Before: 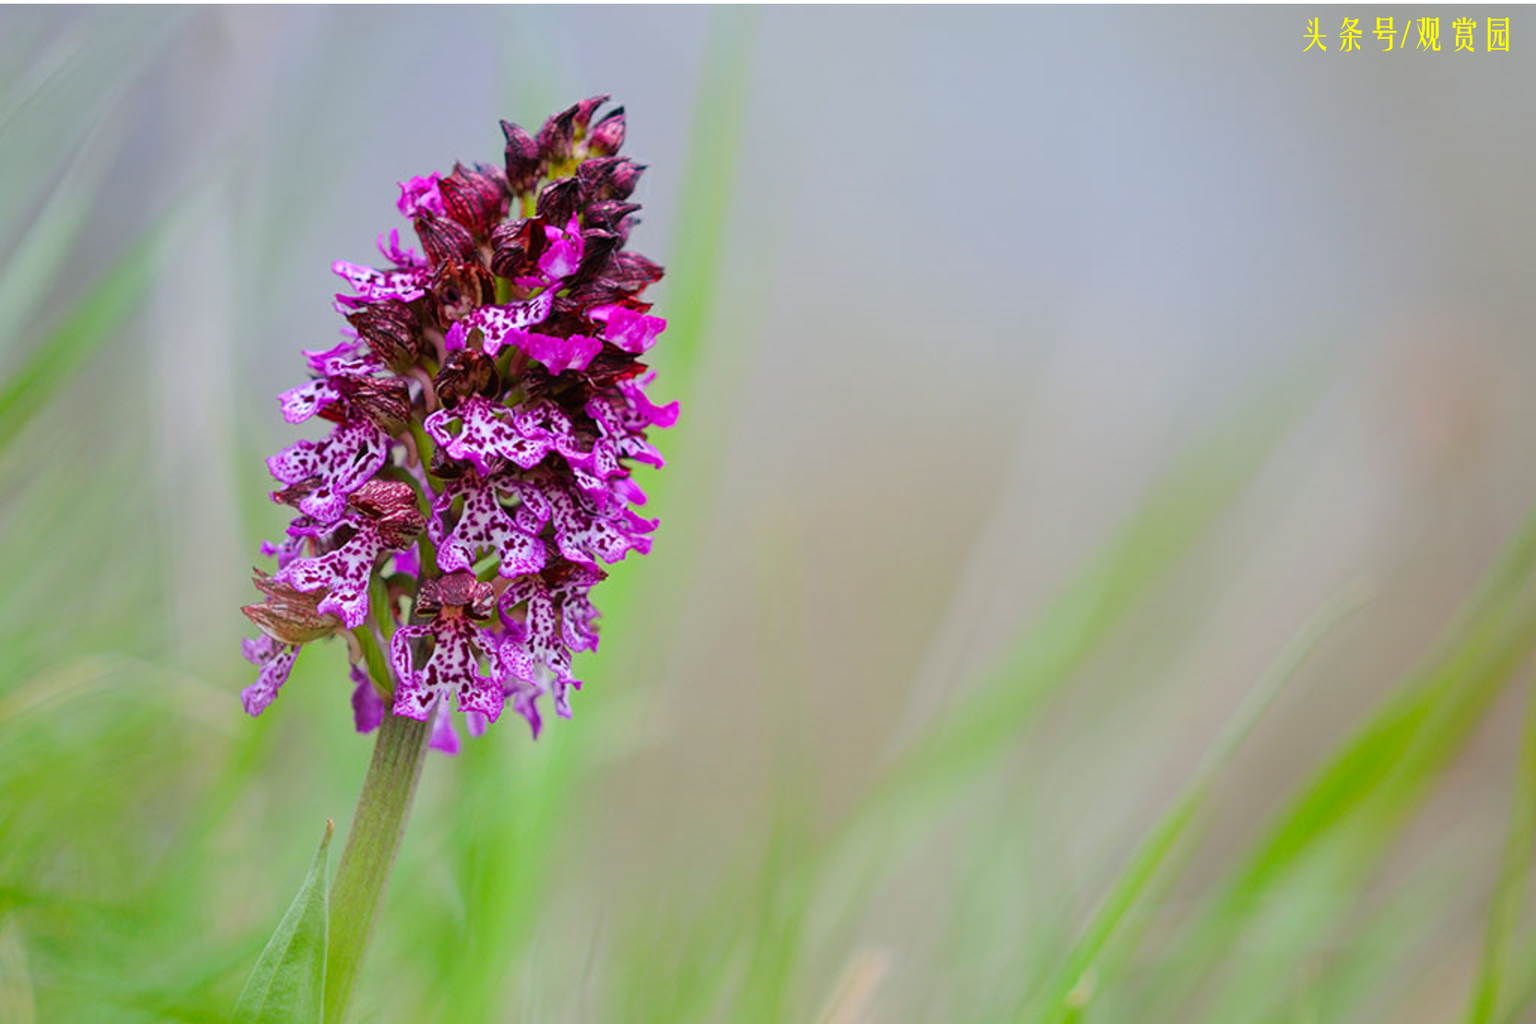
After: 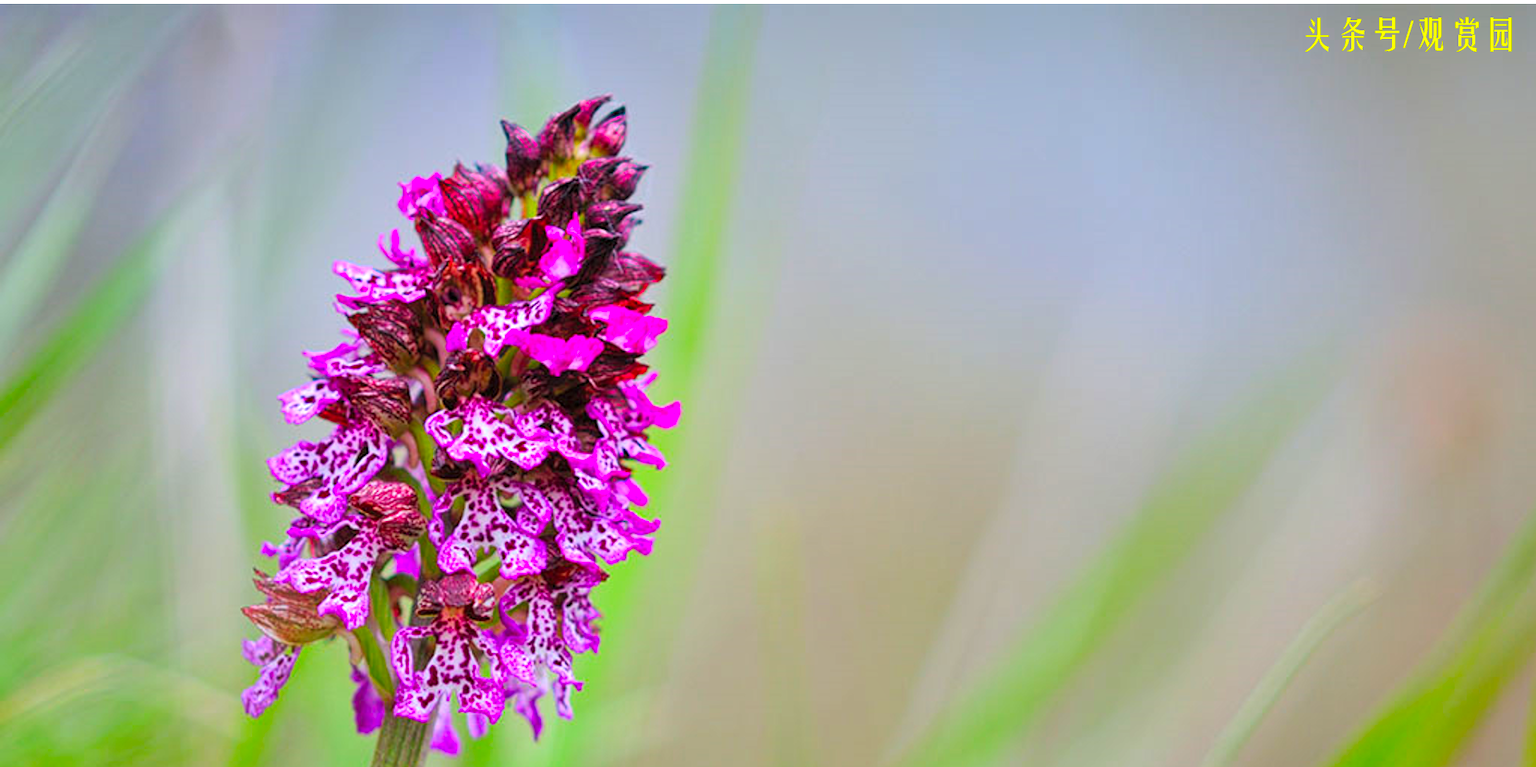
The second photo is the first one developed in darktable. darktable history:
shadows and highlights: white point adjustment 1, soften with gaussian
local contrast: highlights 100%, shadows 100%, detail 131%, midtone range 0.2
contrast brightness saturation: contrast 0.07, brightness 0.18, saturation 0.4
crop: bottom 24.967%
